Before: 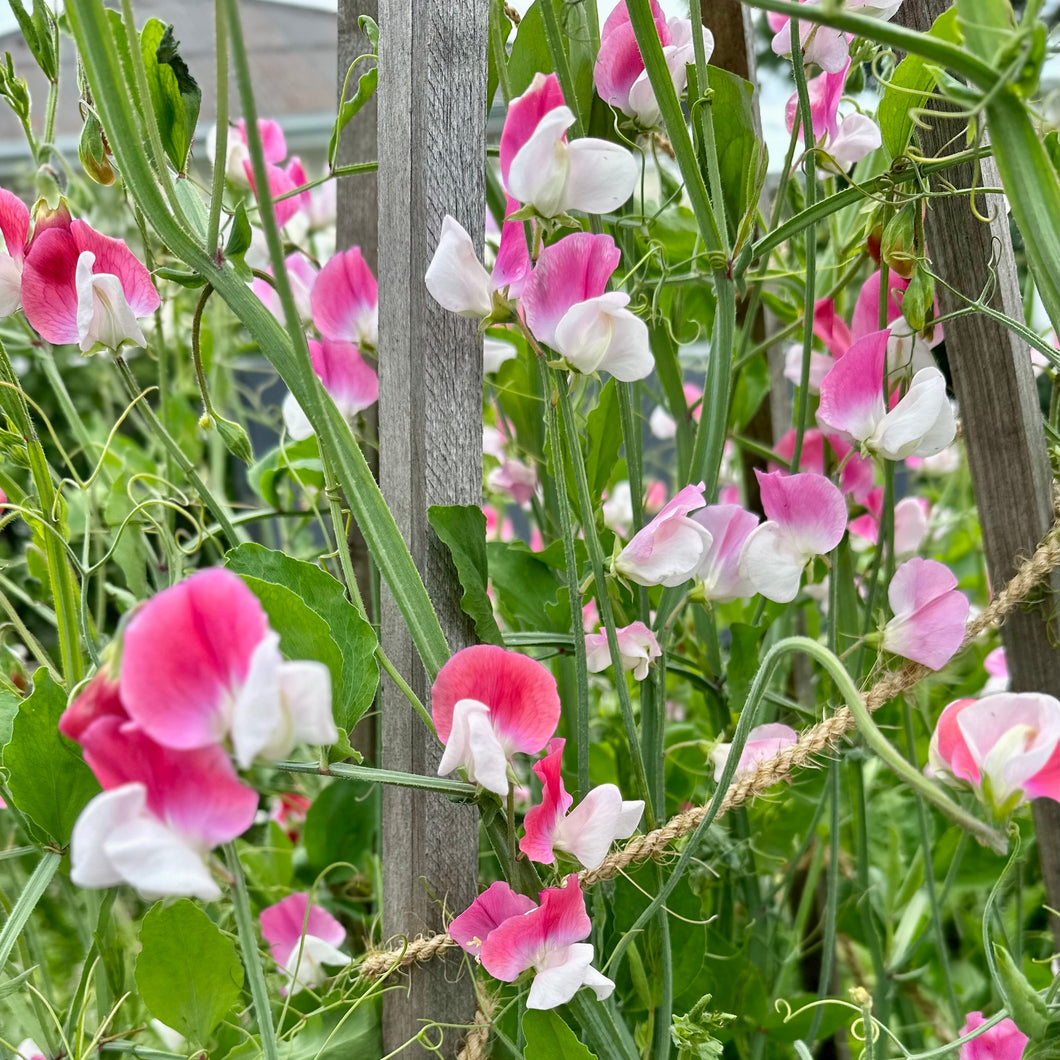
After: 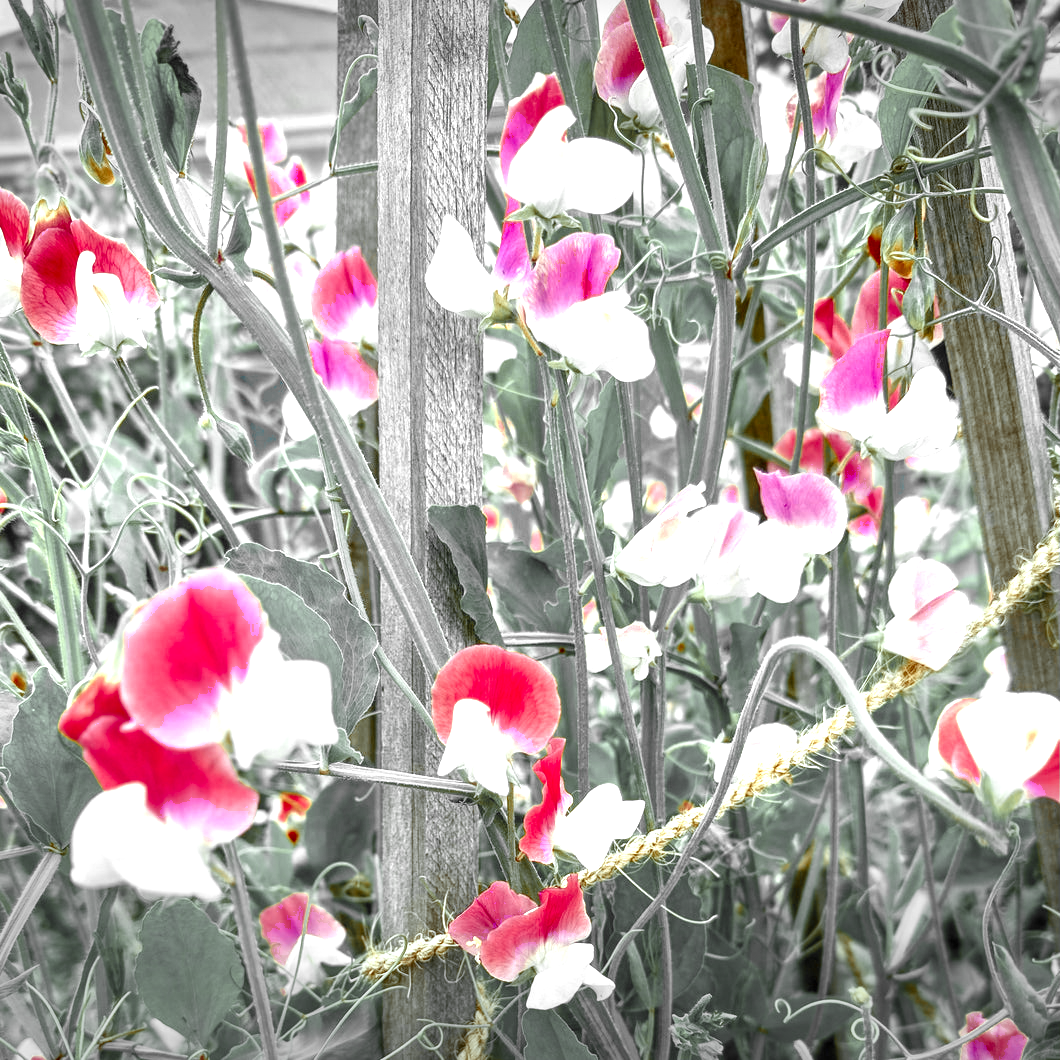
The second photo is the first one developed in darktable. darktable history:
exposure: black level correction 0, exposure 1.2 EV, compensate highlight preservation false
vignetting: fall-off start 99.17%, brightness -0.563, saturation -0.003, center (-0.031, -0.039), width/height ratio 1.323
color zones: curves: ch0 [(0, 0.363) (0.128, 0.373) (0.25, 0.5) (0.402, 0.407) (0.521, 0.525) (0.63, 0.559) (0.729, 0.662) (0.867, 0.471)]; ch1 [(0, 0.515) (0.136, 0.618) (0.25, 0.5) (0.378, 0) (0.516, 0) (0.622, 0.593) (0.737, 0.819) (0.87, 0.593)]; ch2 [(0, 0.529) (0.128, 0.471) (0.282, 0.451) (0.386, 0.662) (0.516, 0.525) (0.633, 0.554) (0.75, 0.62) (0.875, 0.441)]
local contrast: on, module defaults
color balance rgb: shadows lift › hue 85.7°, highlights gain › luminance 15.422%, highlights gain › chroma 7.063%, highlights gain › hue 123.49°, linear chroma grading › shadows -2.371%, linear chroma grading › highlights -14.069%, linear chroma grading › global chroma -9.832%, linear chroma grading › mid-tones -9.841%, perceptual saturation grading › global saturation 35.092%, perceptual saturation grading › highlights -25.655%, perceptual saturation grading › shadows 24.61%
